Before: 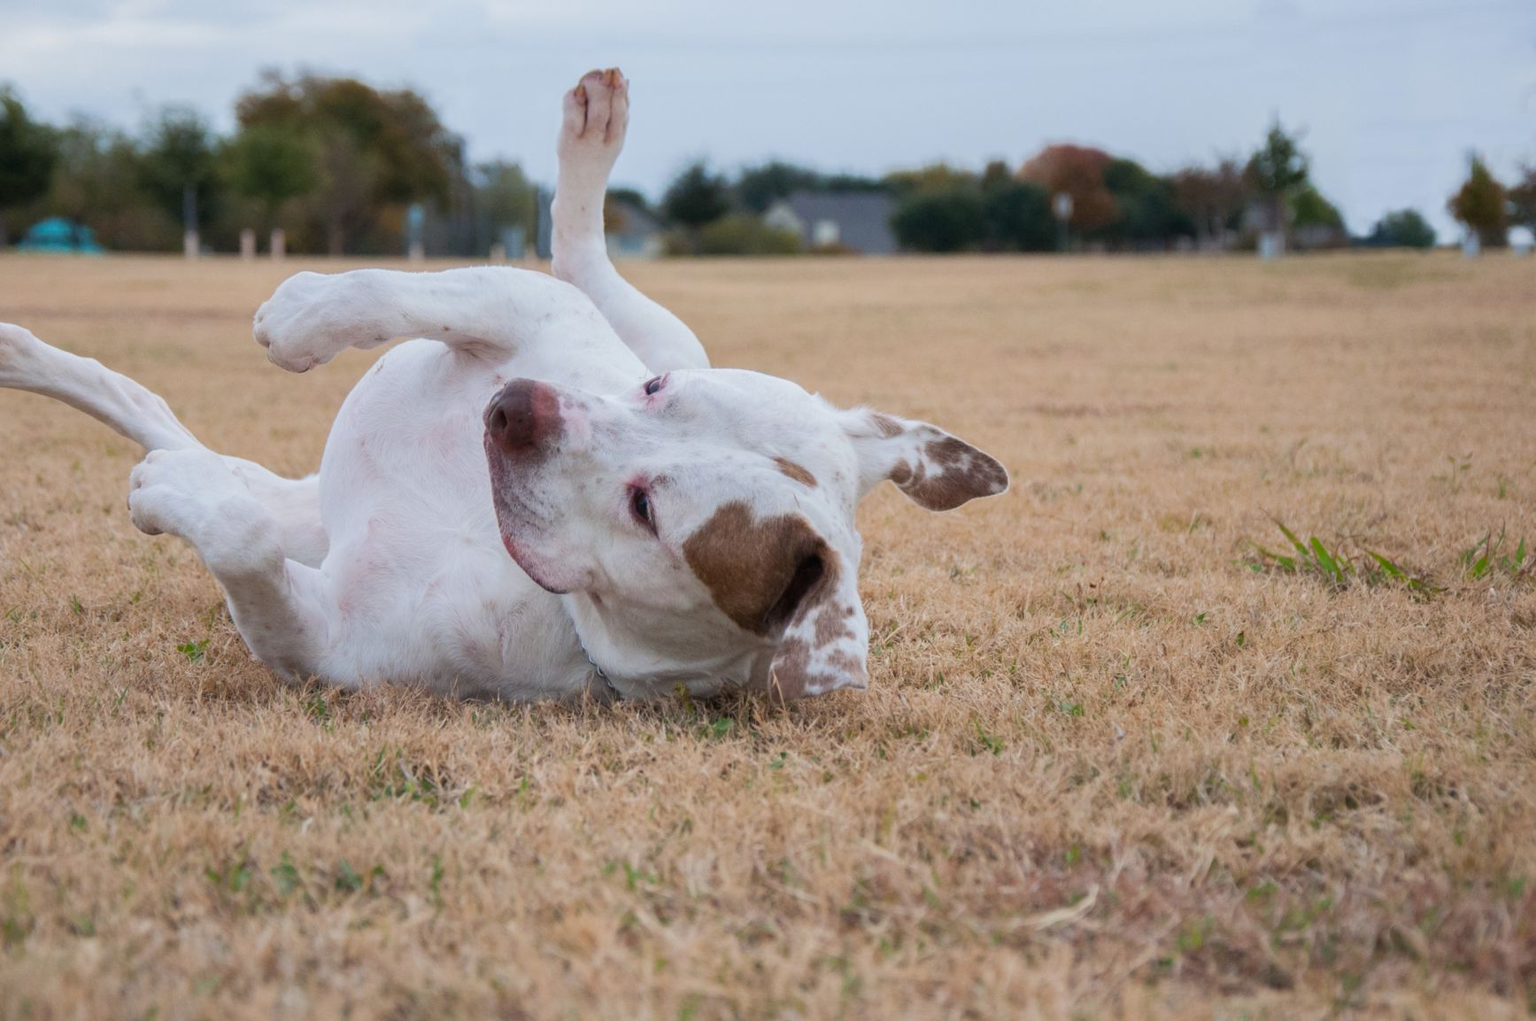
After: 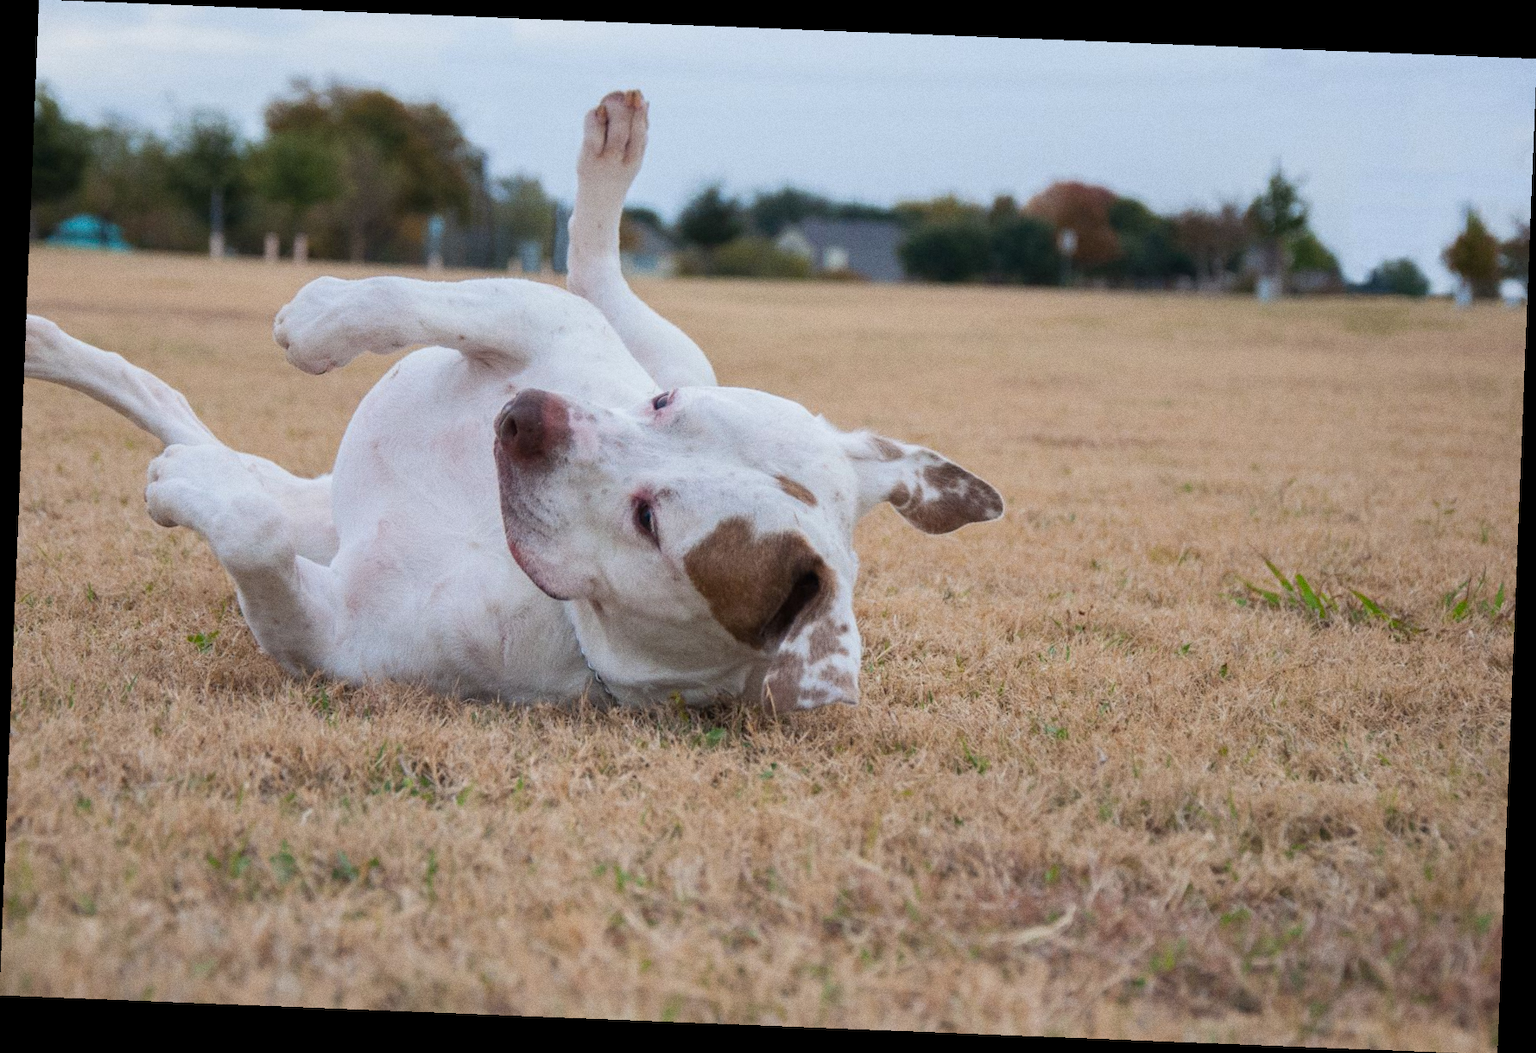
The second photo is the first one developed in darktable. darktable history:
grain: coarseness 0.09 ISO
color zones: curves: ch0 [(0.068, 0.464) (0.25, 0.5) (0.48, 0.508) (0.75, 0.536) (0.886, 0.476) (0.967, 0.456)]; ch1 [(0.066, 0.456) (0.25, 0.5) (0.616, 0.508) (0.746, 0.56) (0.934, 0.444)]
rotate and perspective: rotation 2.27°, automatic cropping off
